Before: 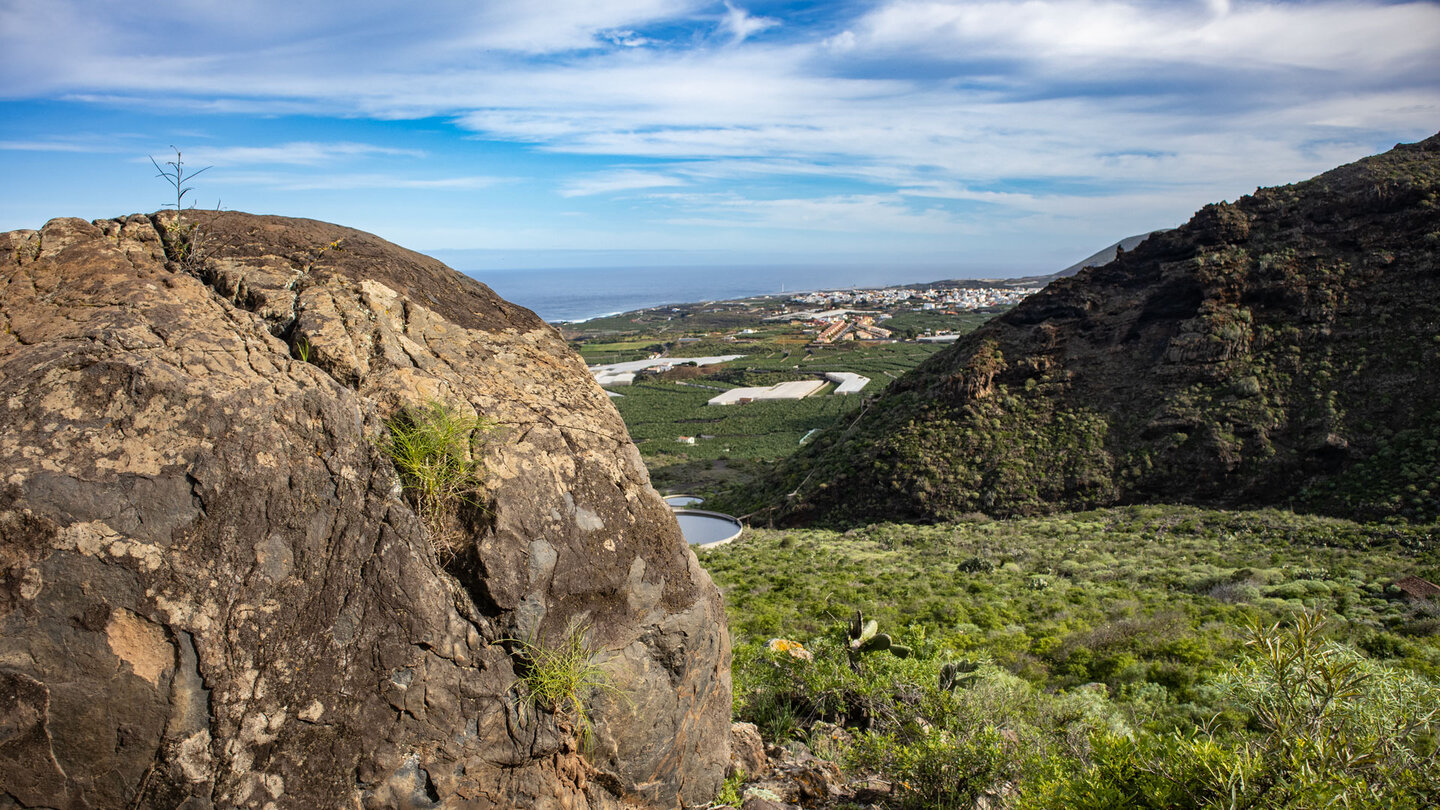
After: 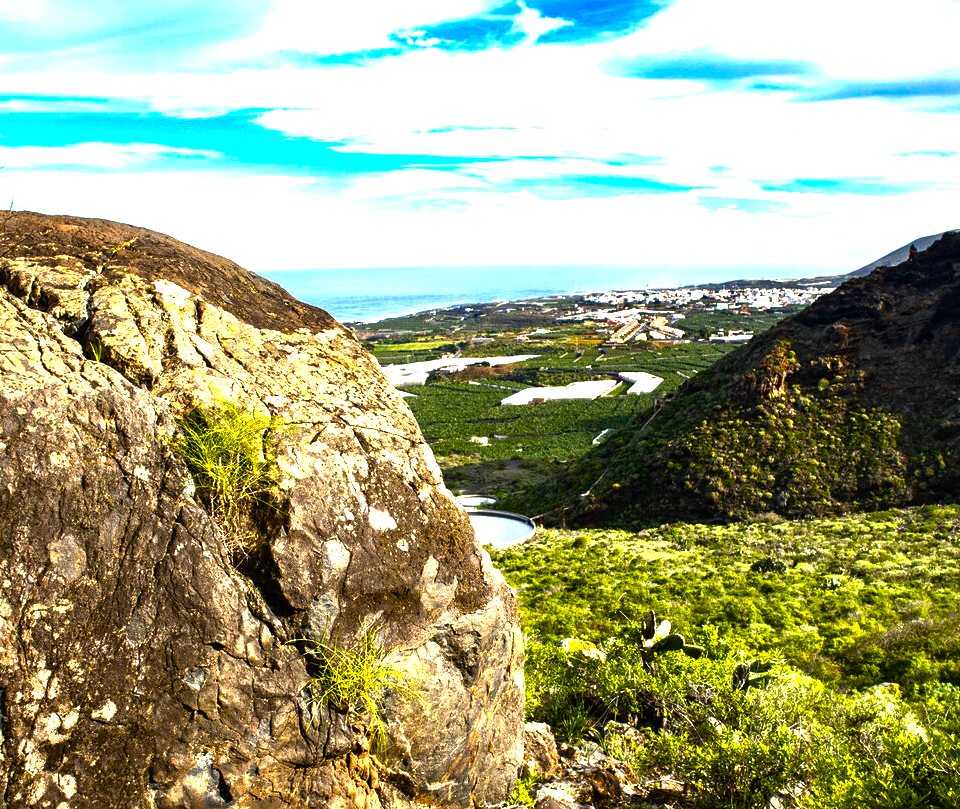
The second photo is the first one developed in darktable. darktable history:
crop and rotate: left 14.427%, right 18.86%
color balance rgb: shadows lift › chroma 1.044%, shadows lift › hue 217.49°, power › hue 307.94°, linear chroma grading › global chroma 15.272%, perceptual saturation grading › global saturation 46.118%, perceptual saturation grading › highlights -50.177%, perceptual saturation grading › shadows 30.411%, perceptual brilliance grading › highlights 74.908%, perceptual brilliance grading › shadows -29.218%, global vibrance 20%
